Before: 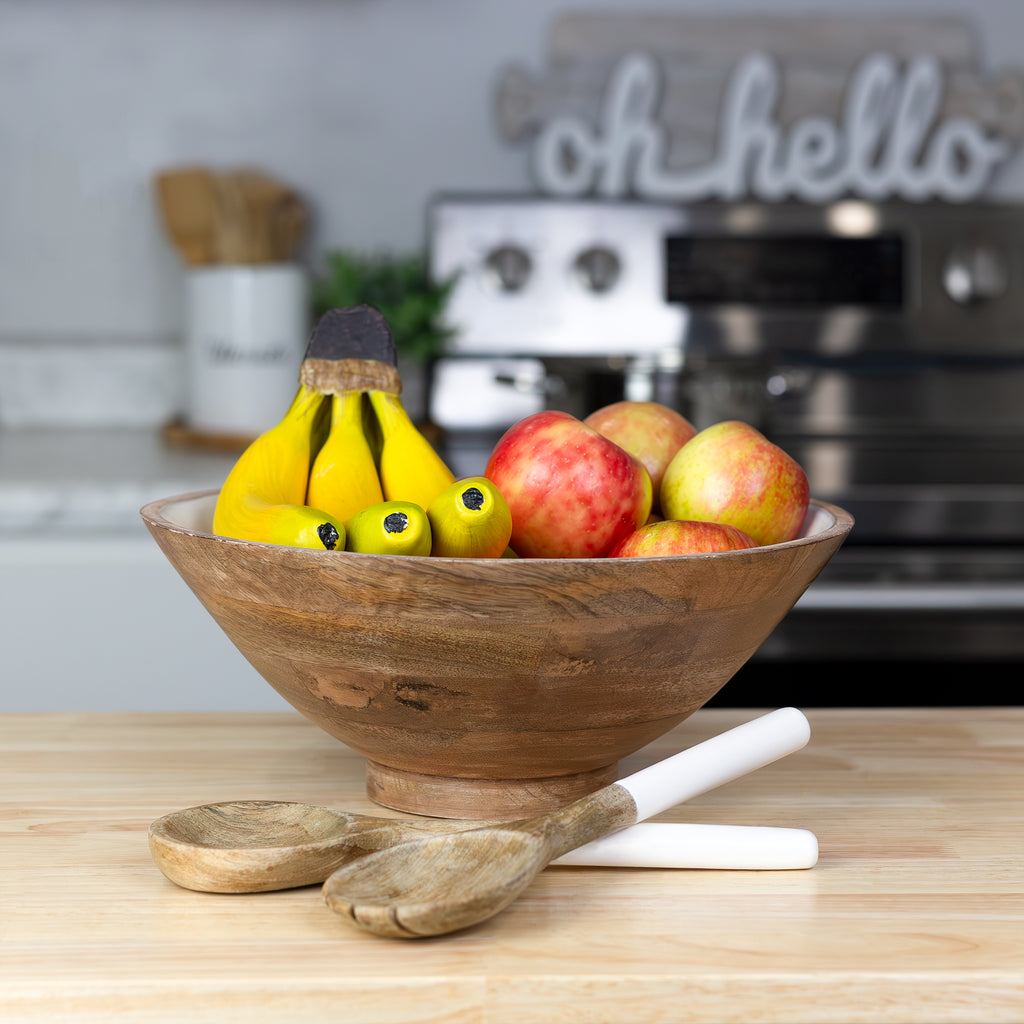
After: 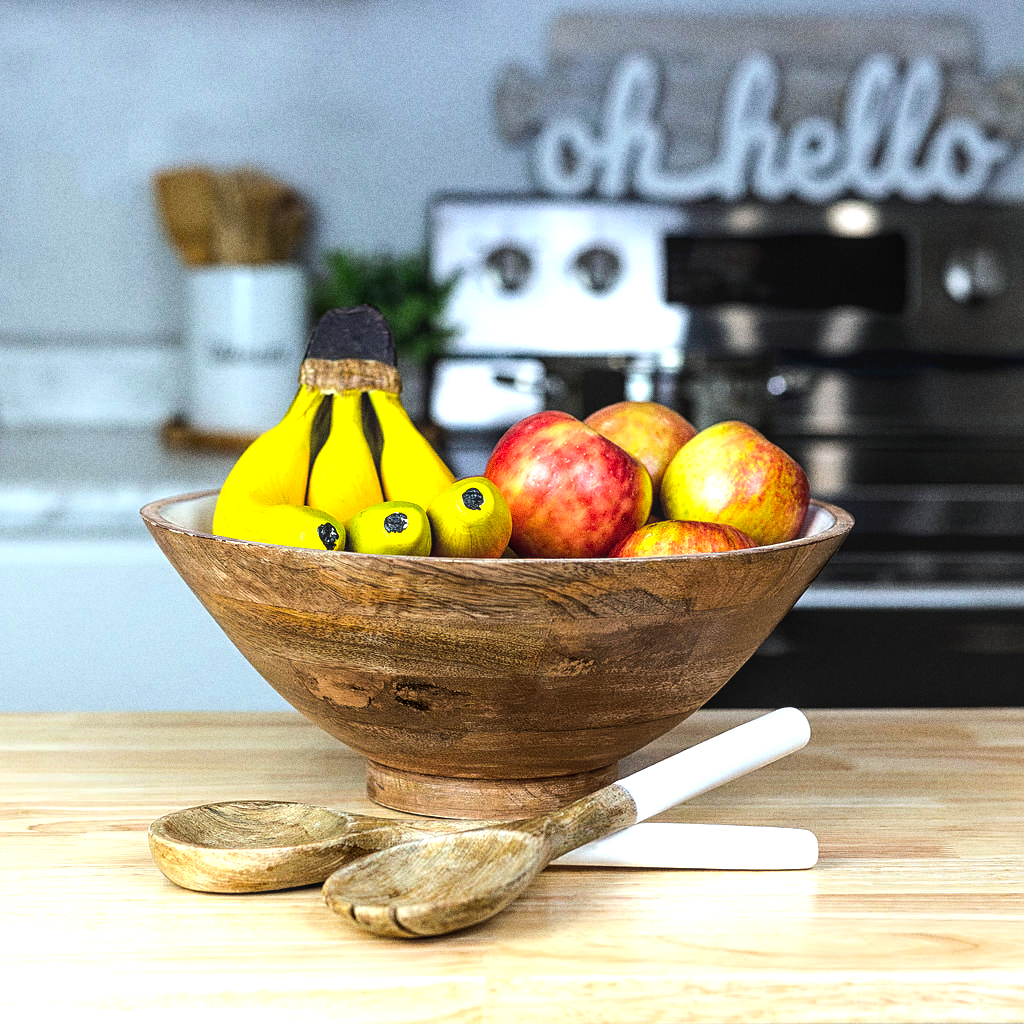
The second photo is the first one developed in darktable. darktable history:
grain: coarseness 0.09 ISO, strength 40%
local contrast: on, module defaults
sharpen: on, module defaults
exposure: black level correction 0.01, exposure 0.011 EV, compensate highlight preservation false
color calibration: output R [1.003, 0.027, -0.041, 0], output G [-0.018, 1.043, -0.038, 0], output B [0.071, -0.086, 1.017, 0], illuminant as shot in camera, x 0.359, y 0.362, temperature 4570.54 K
color balance rgb: global offset › luminance 0.71%, perceptual saturation grading › global saturation -11.5%, perceptual brilliance grading › highlights 17.77%, perceptual brilliance grading › mid-tones 31.71%, perceptual brilliance grading › shadows -31.01%, global vibrance 50%
